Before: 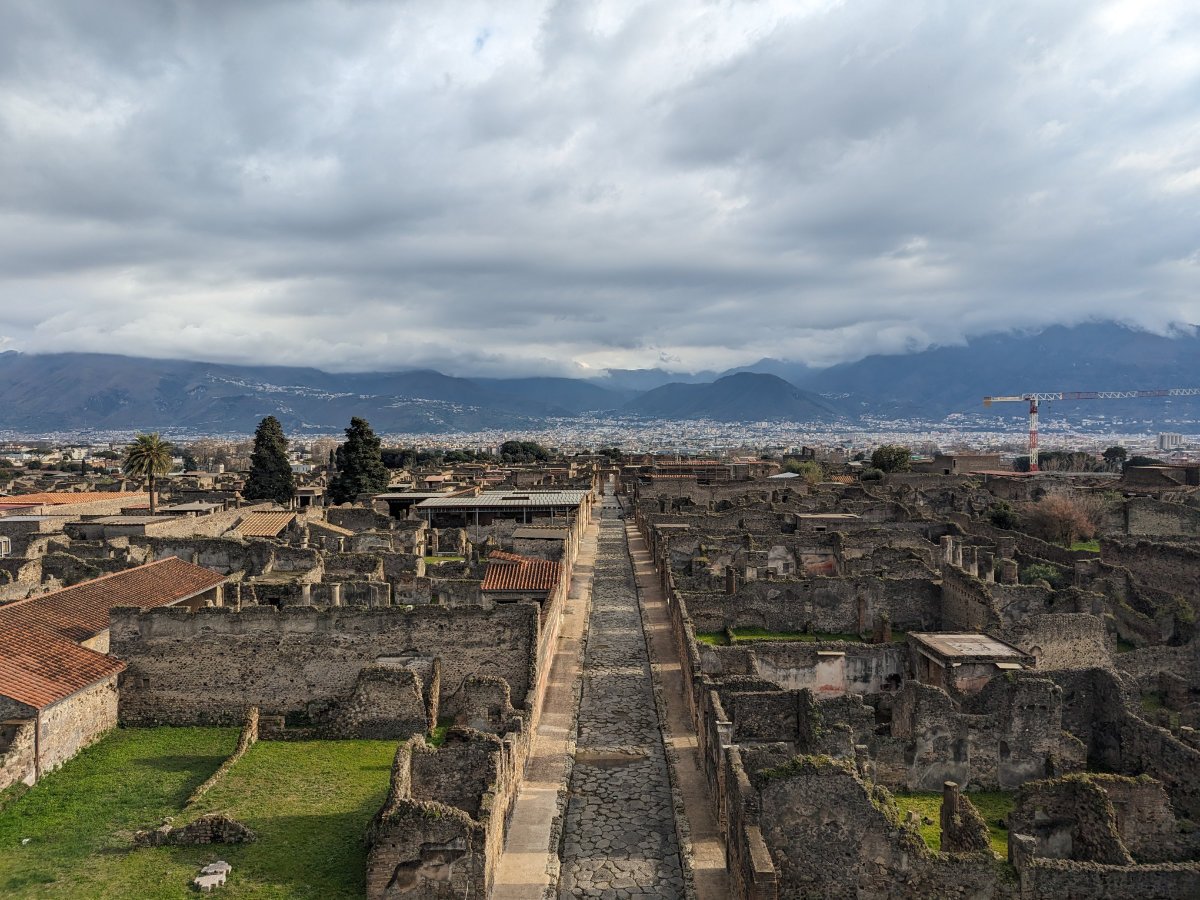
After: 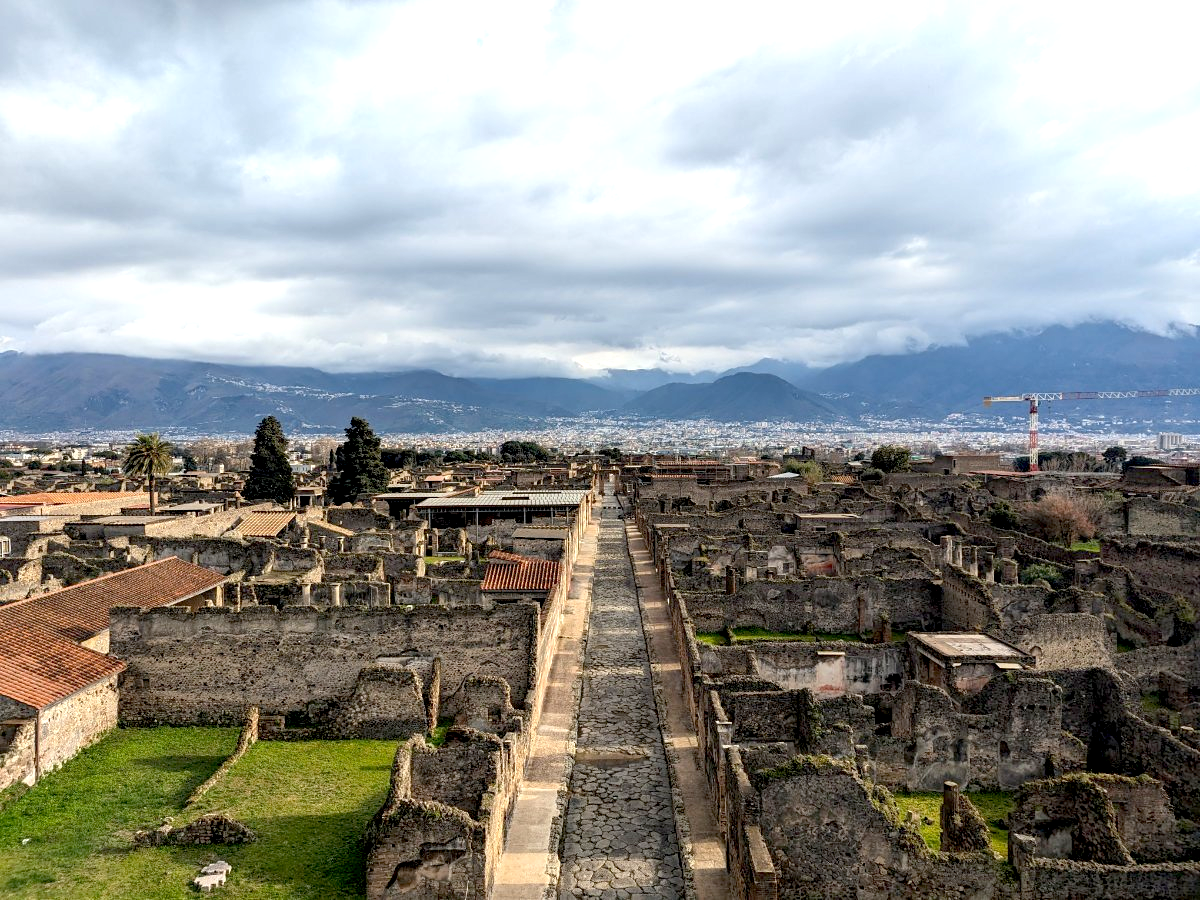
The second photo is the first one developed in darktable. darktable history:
exposure: black level correction 0.012, exposure 0.693 EV, compensate exposure bias true, compensate highlight preservation false
